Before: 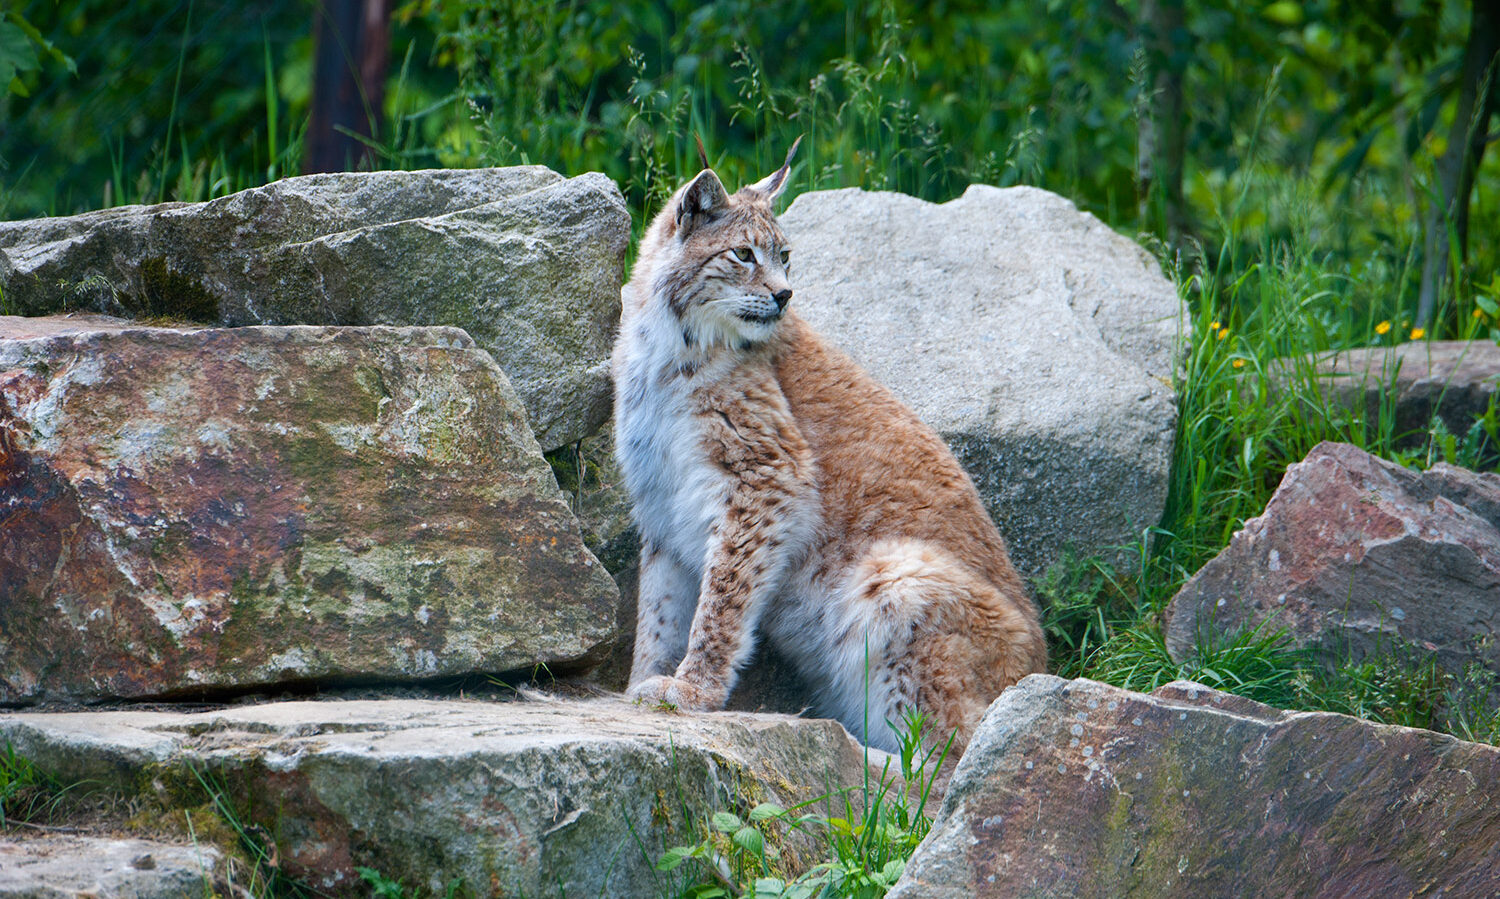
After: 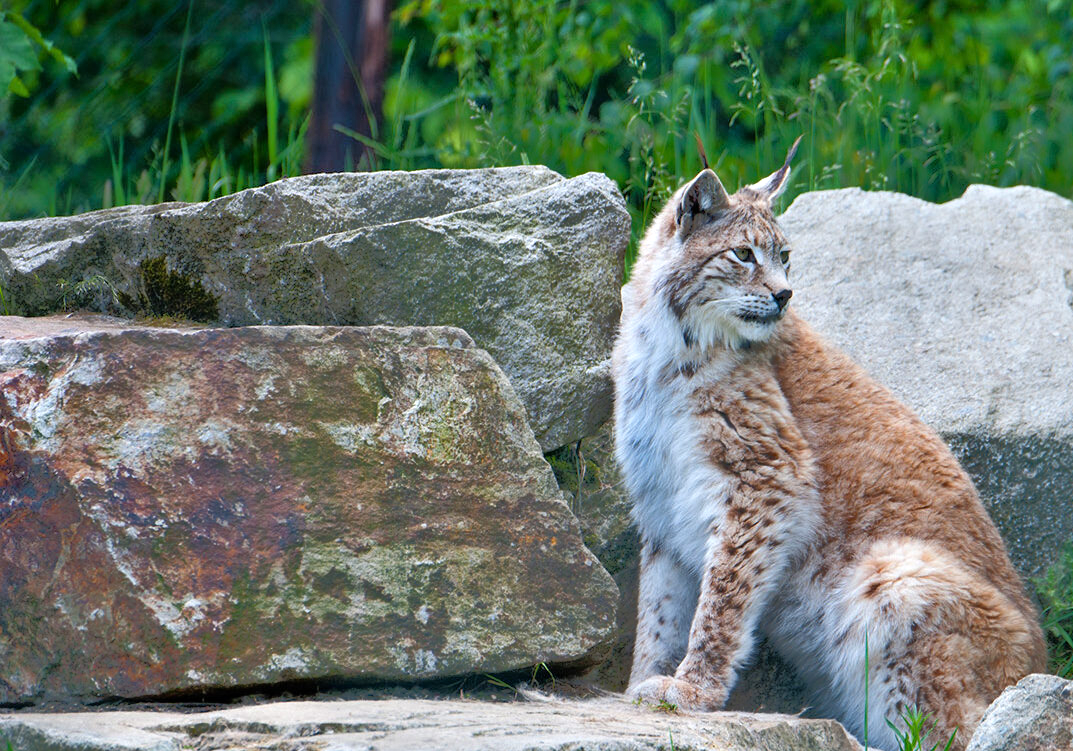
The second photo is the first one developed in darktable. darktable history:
tone equalizer: -8 EV -0.534 EV, -7 EV -0.29 EV, -6 EV -0.083 EV, -5 EV 0.41 EV, -4 EV 0.951 EV, -3 EV 0.774 EV, -2 EV -0.008 EV, -1 EV 0.135 EV, +0 EV -0.023 EV
crop: right 28.43%, bottom 16.42%
